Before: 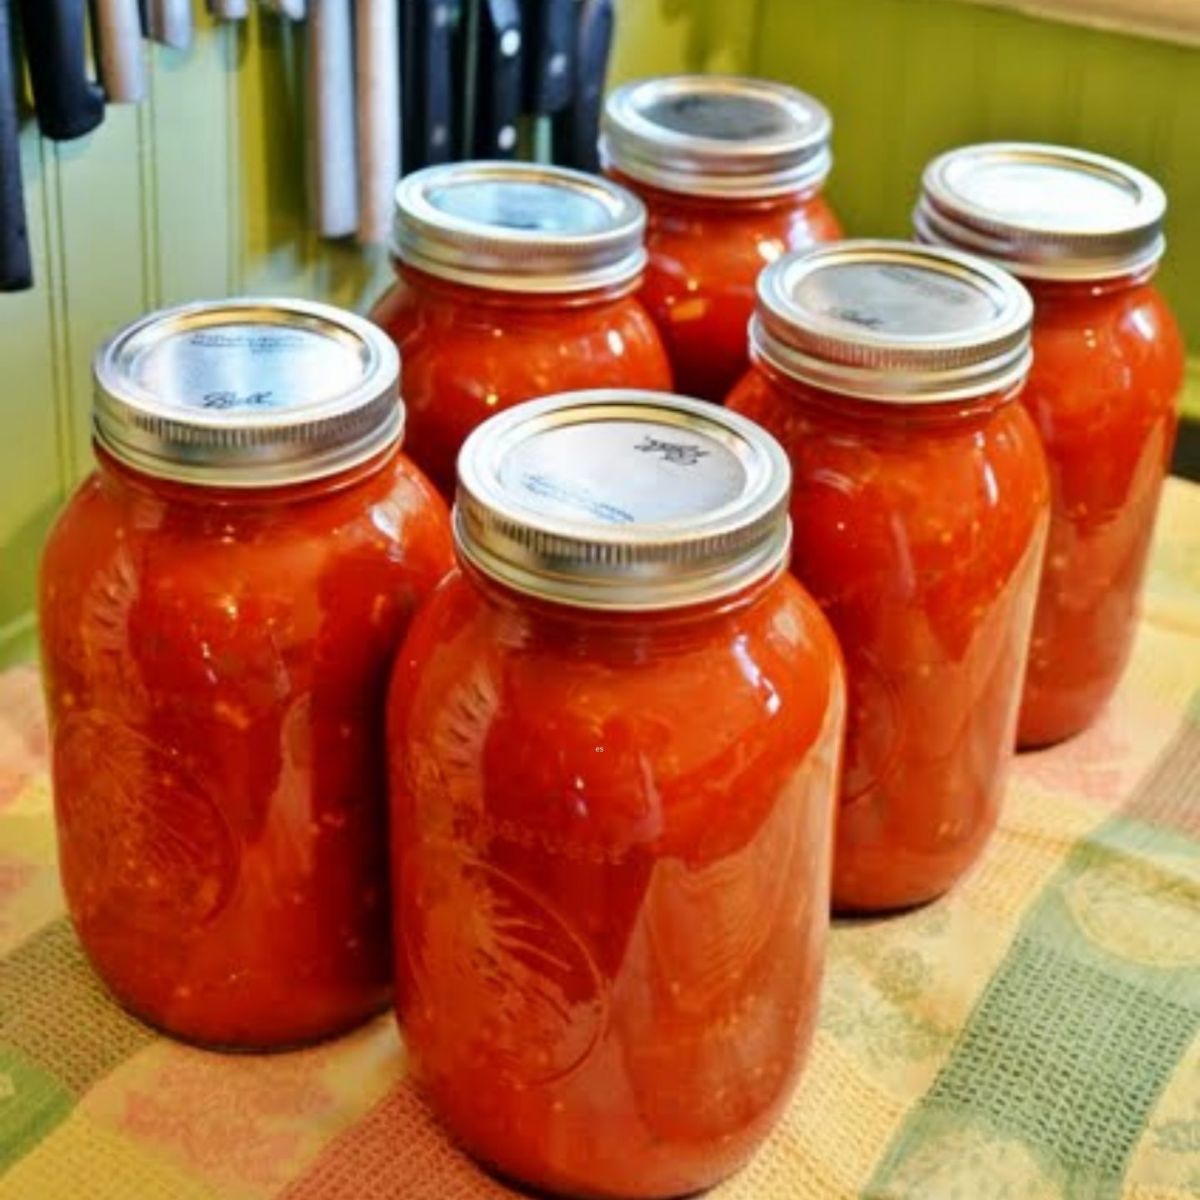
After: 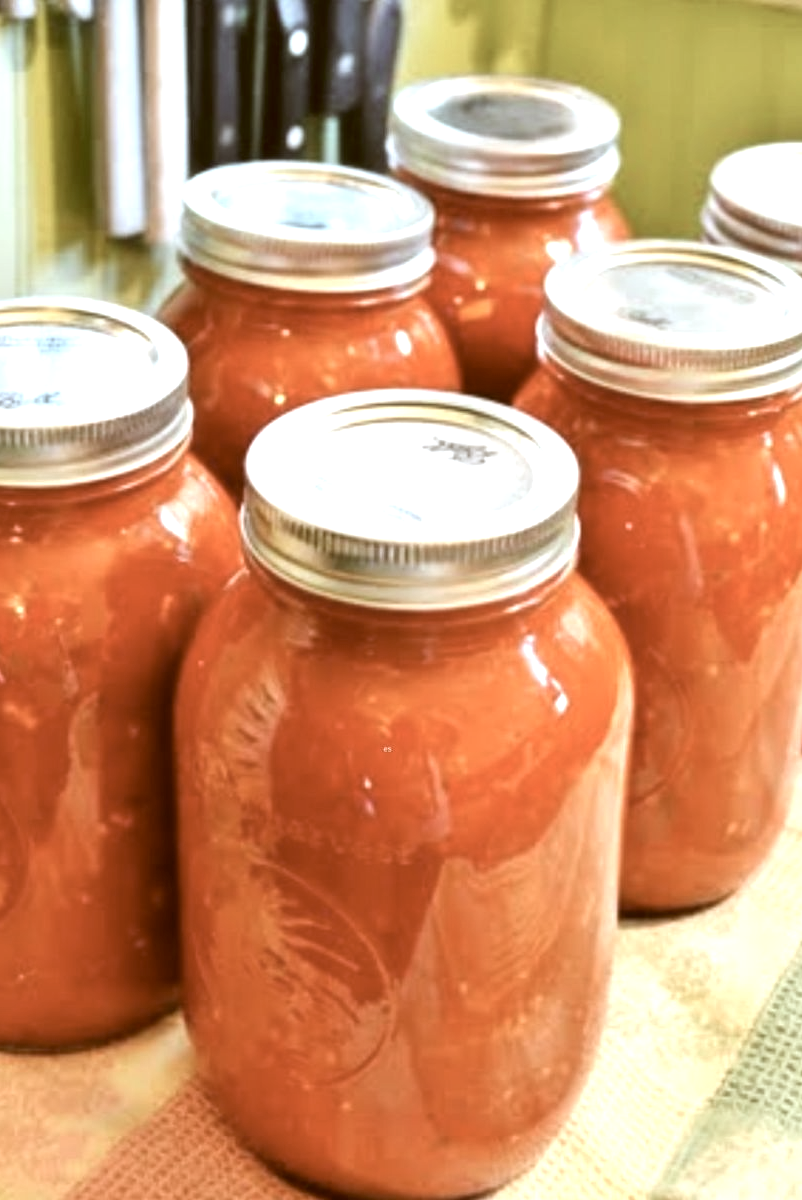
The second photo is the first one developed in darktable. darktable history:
contrast brightness saturation: contrast -0.05, saturation -0.41
haze removal: strength -0.1, adaptive false
crop and rotate: left 17.732%, right 15.423%
exposure: black level correction 0, exposure 0.95 EV, compensate exposure bias true, compensate highlight preservation false
color correction: highlights a* -0.482, highlights b* 0.161, shadows a* 4.66, shadows b* 20.72
